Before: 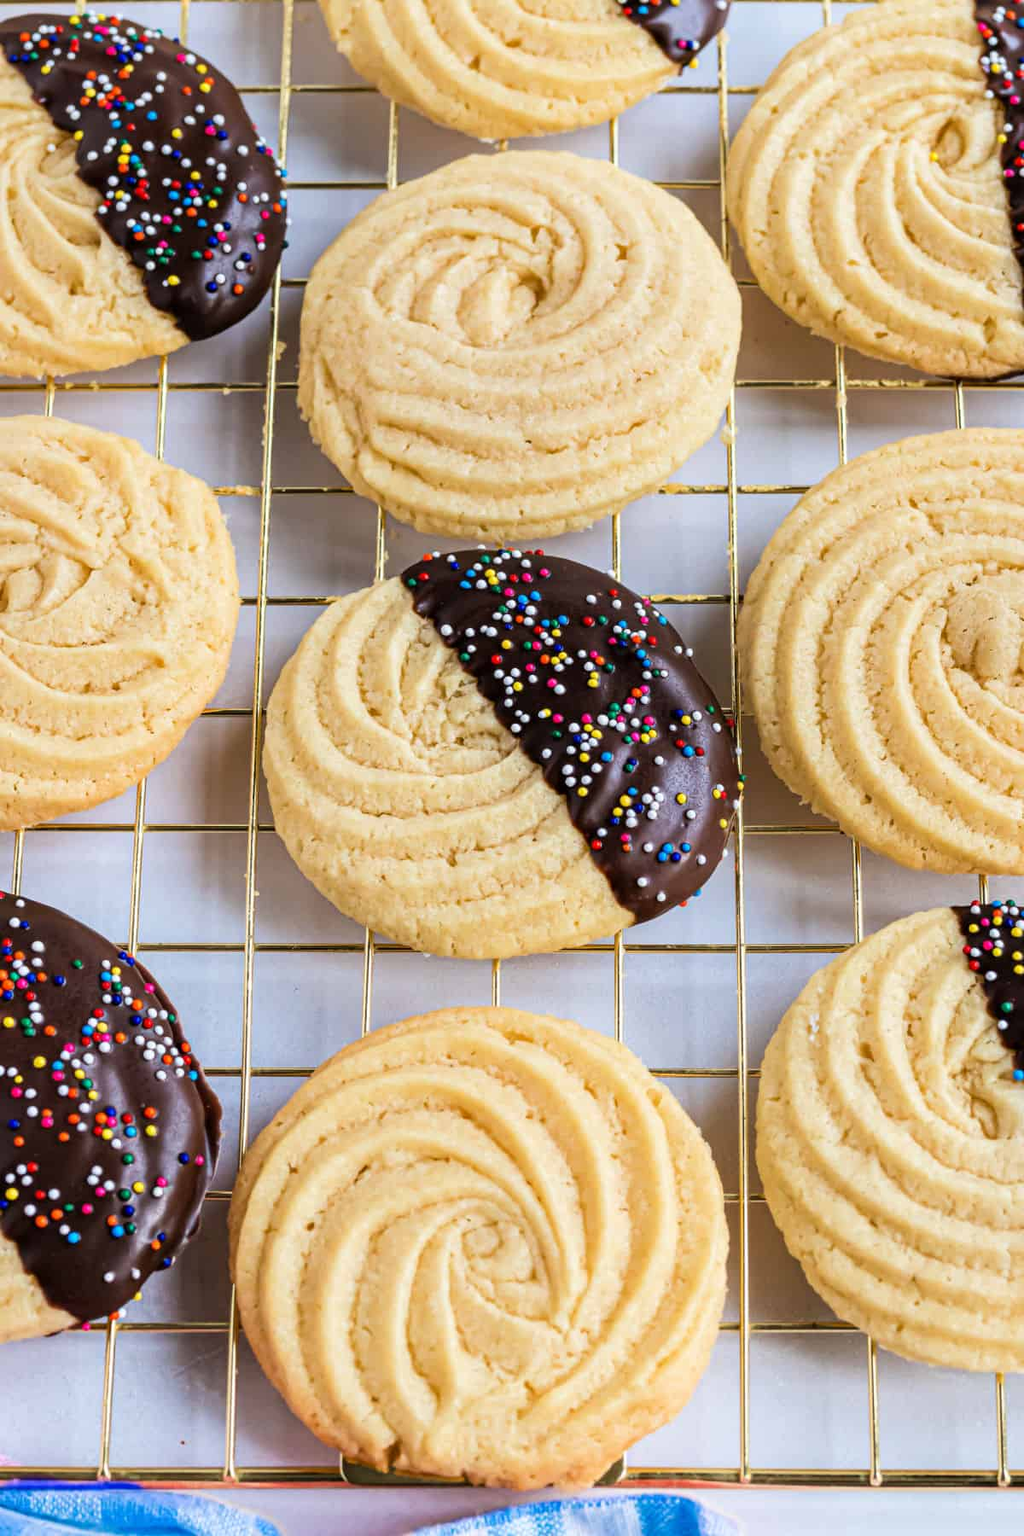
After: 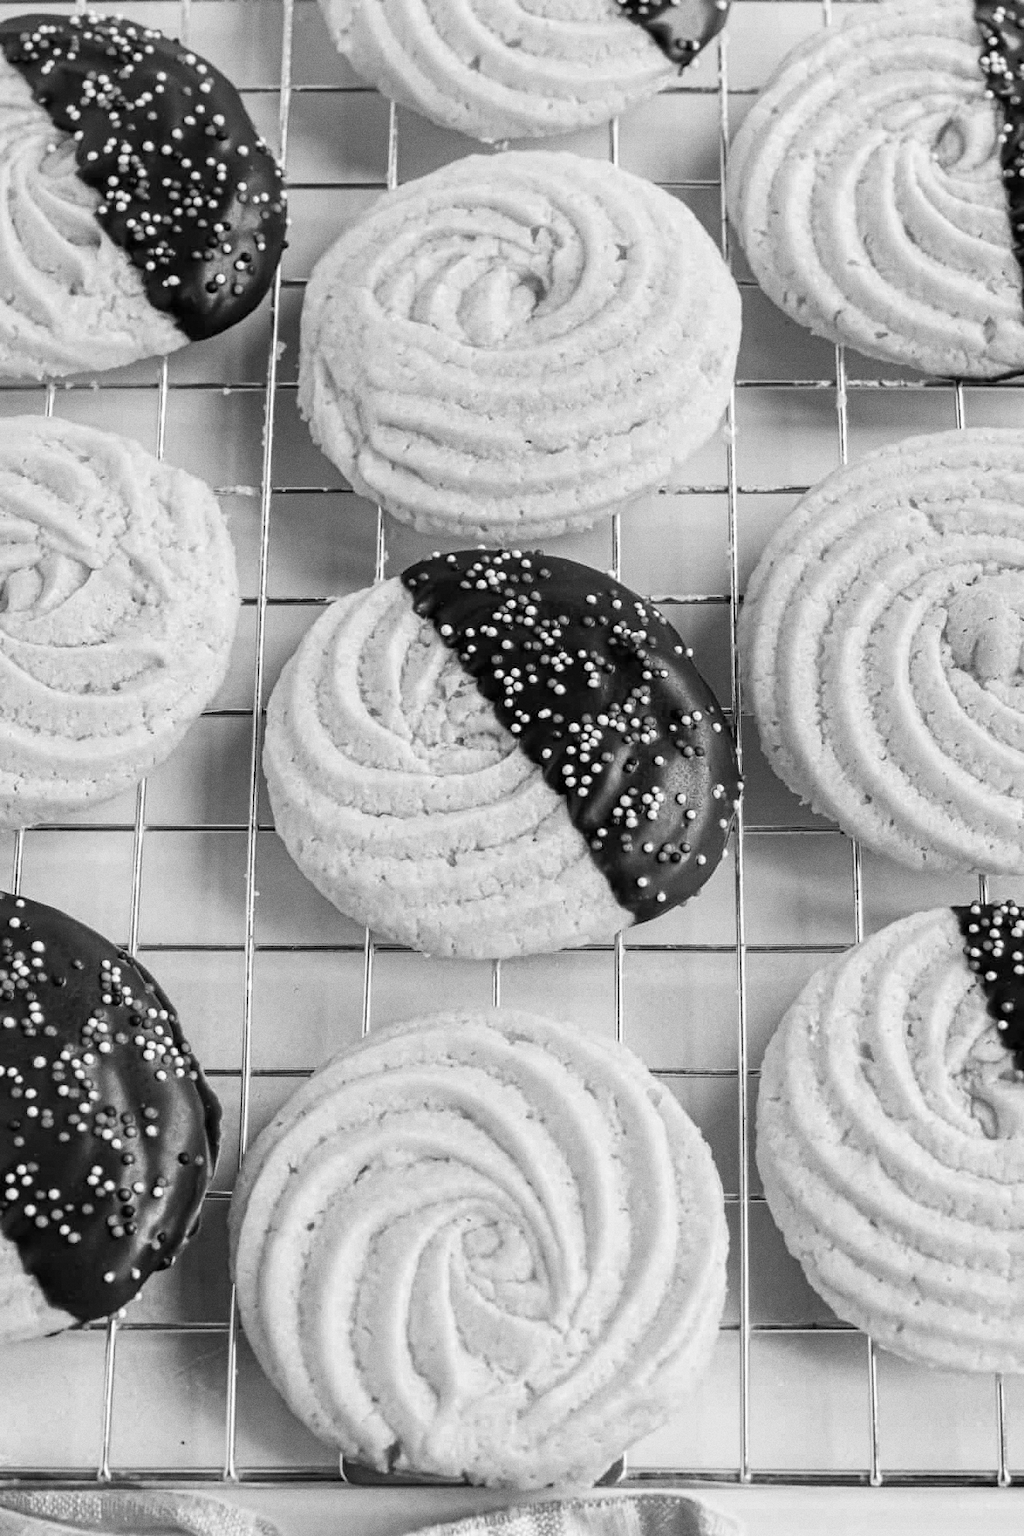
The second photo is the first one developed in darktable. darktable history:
grain: coarseness 0.47 ISO
monochrome: on, module defaults
